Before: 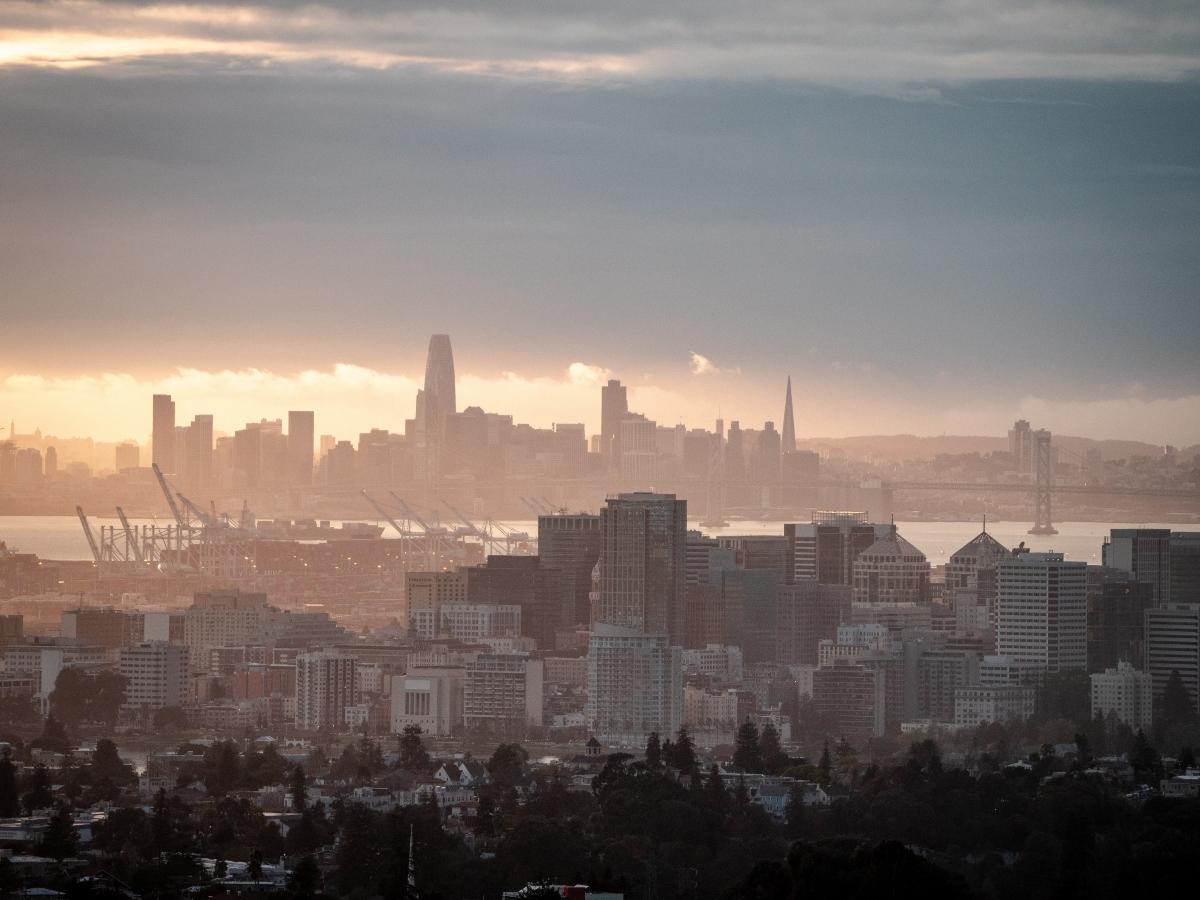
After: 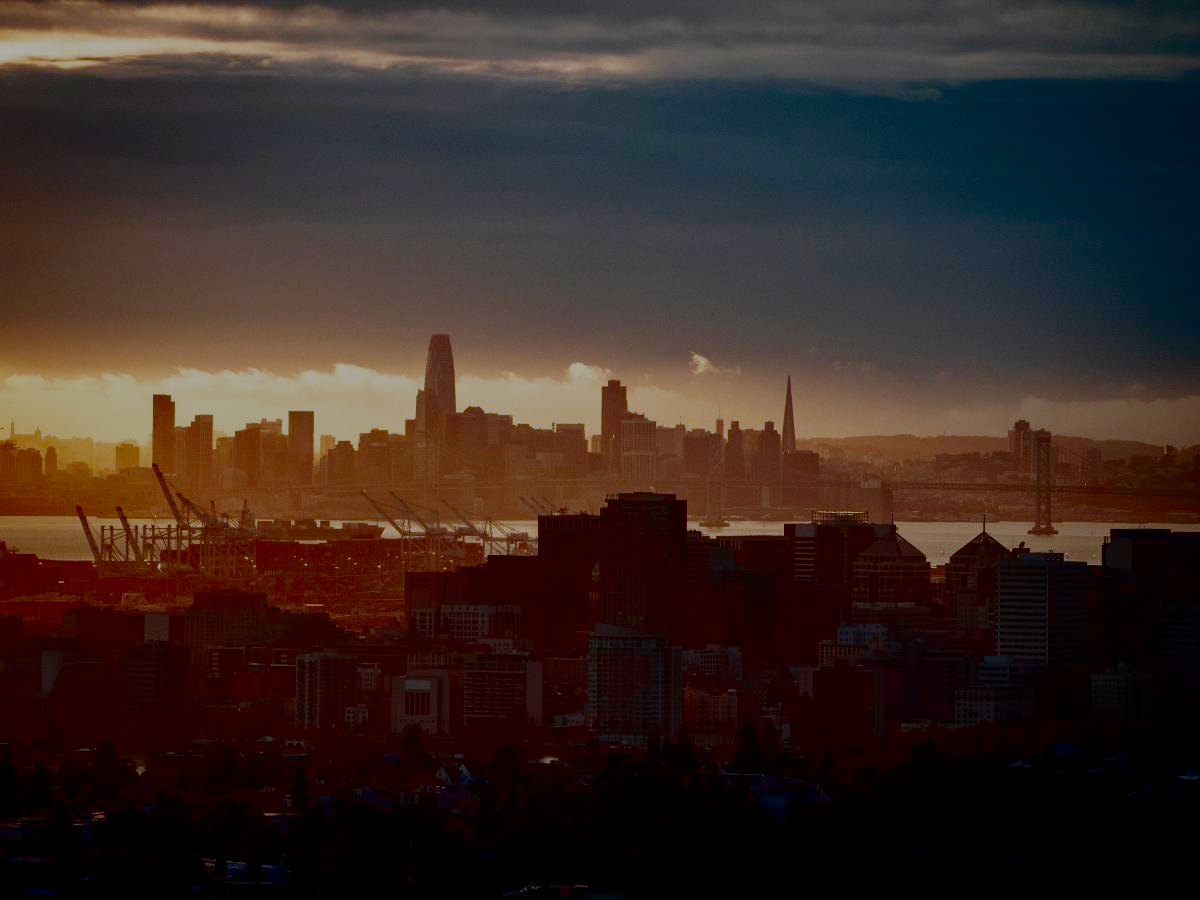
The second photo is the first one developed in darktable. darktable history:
sigmoid: contrast 1.69, skew -0.23, preserve hue 0%, red attenuation 0.1, red rotation 0.035, green attenuation 0.1, green rotation -0.017, blue attenuation 0.15, blue rotation -0.052, base primaries Rec2020
contrast brightness saturation: brightness -1, saturation 1
